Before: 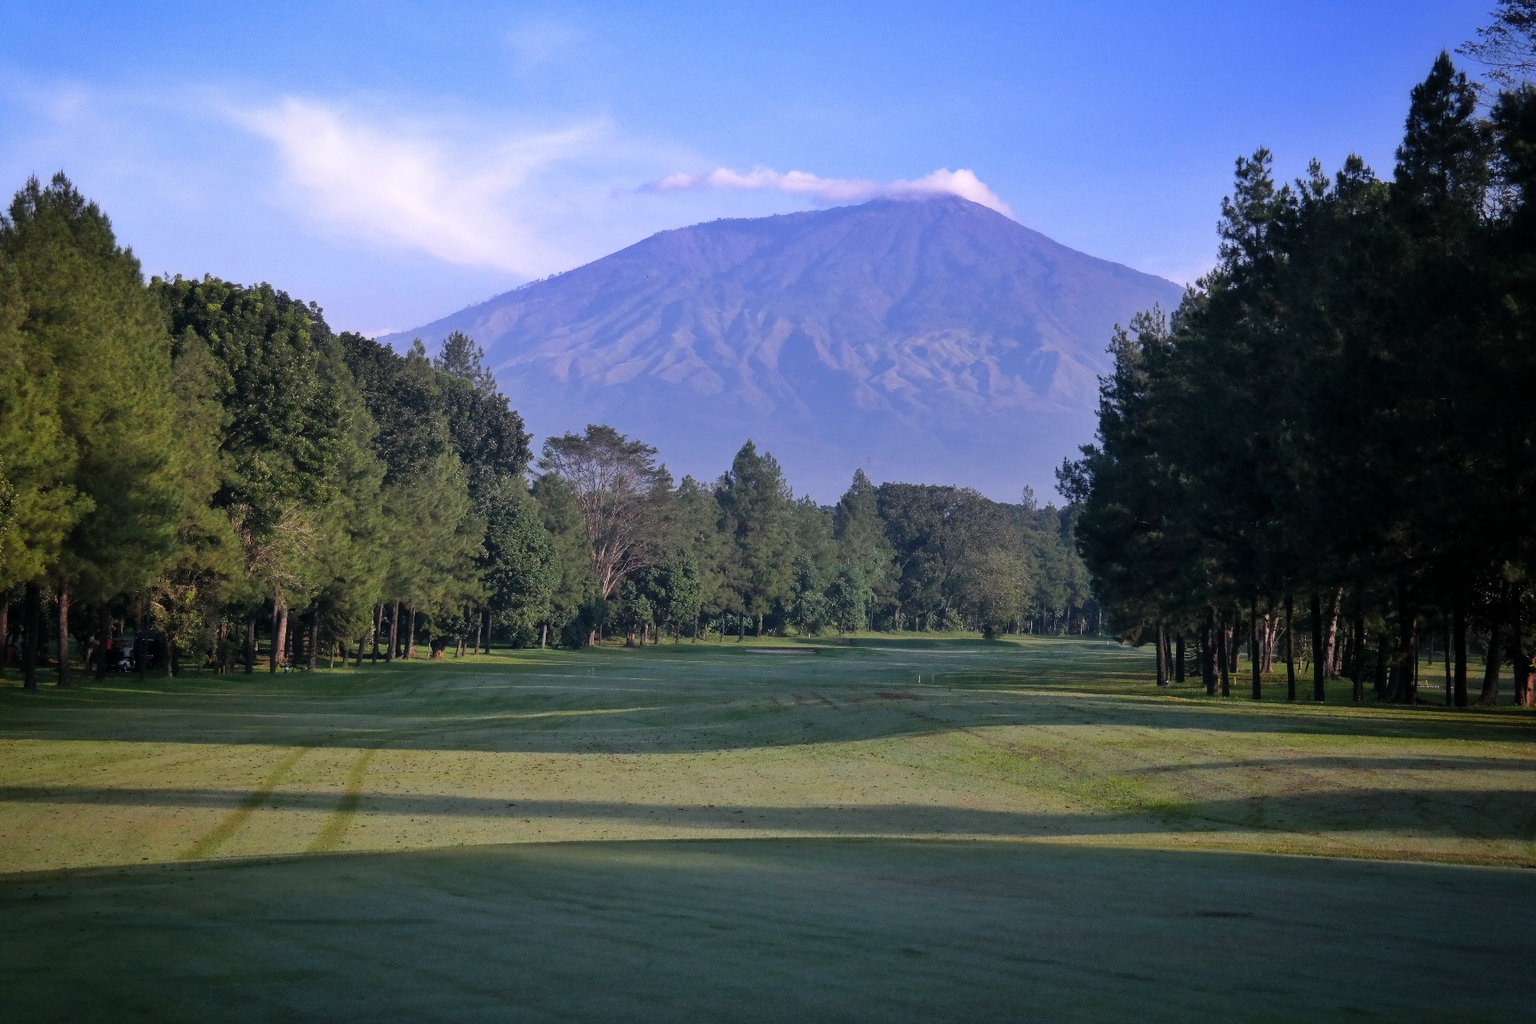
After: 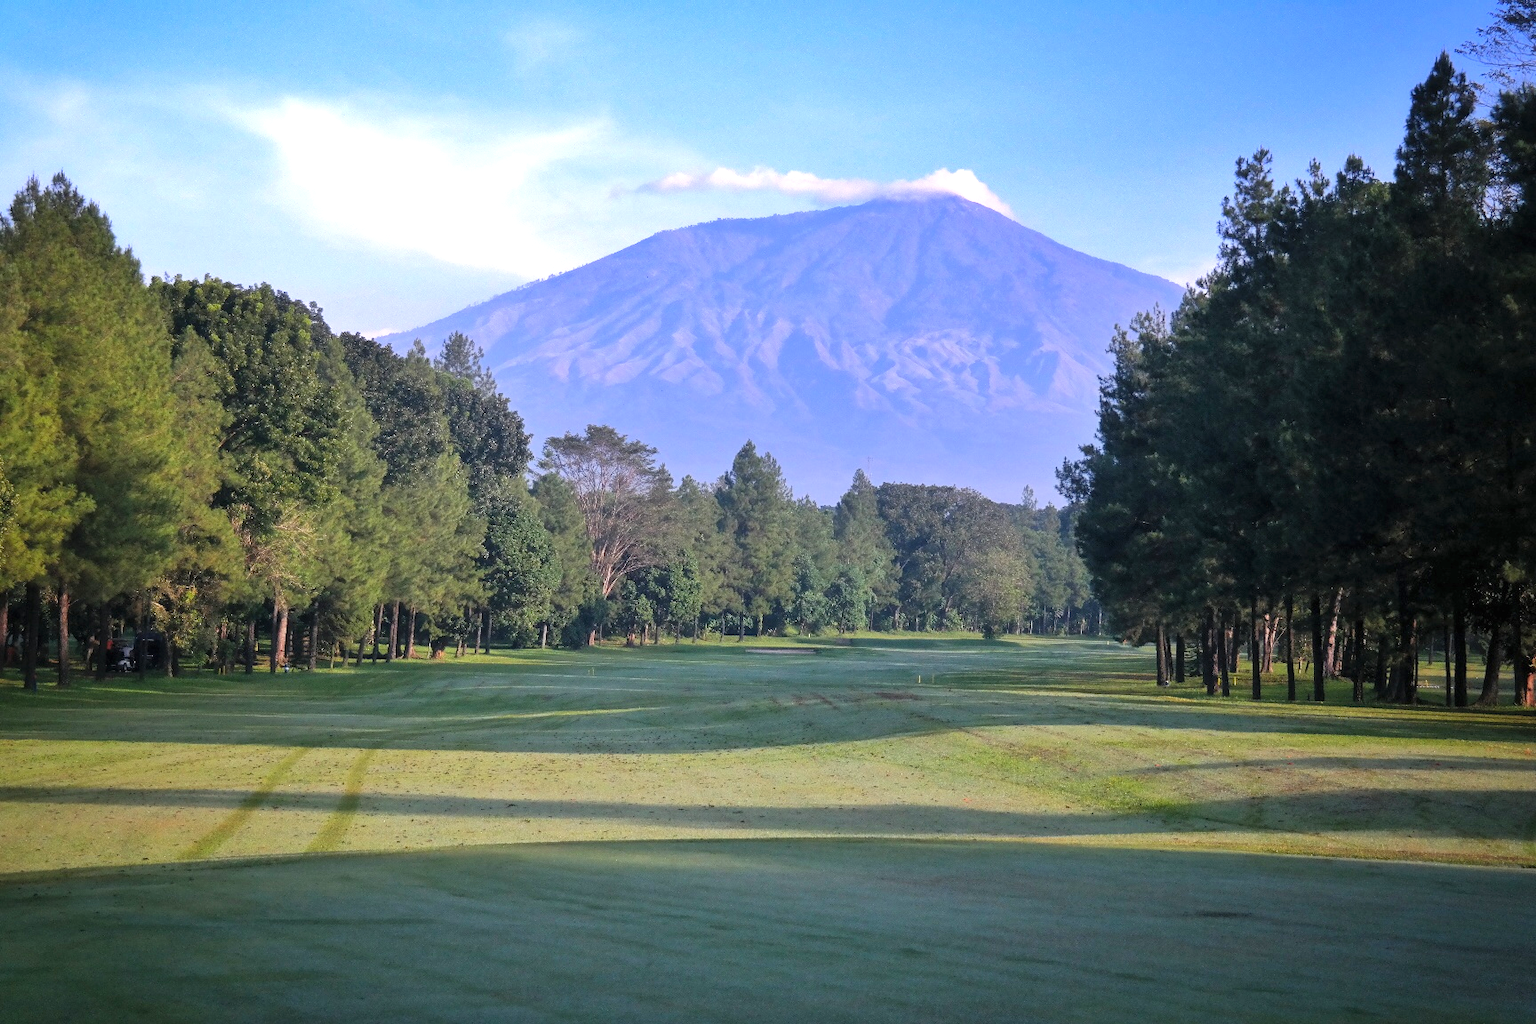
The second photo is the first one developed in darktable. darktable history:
shadows and highlights: shadows 25, highlights -25
exposure: black level correction 0, exposure 0.68 EV, compensate exposure bias true, compensate highlight preservation false
contrast brightness saturation: contrast 0.03, brightness 0.06, saturation 0.13
